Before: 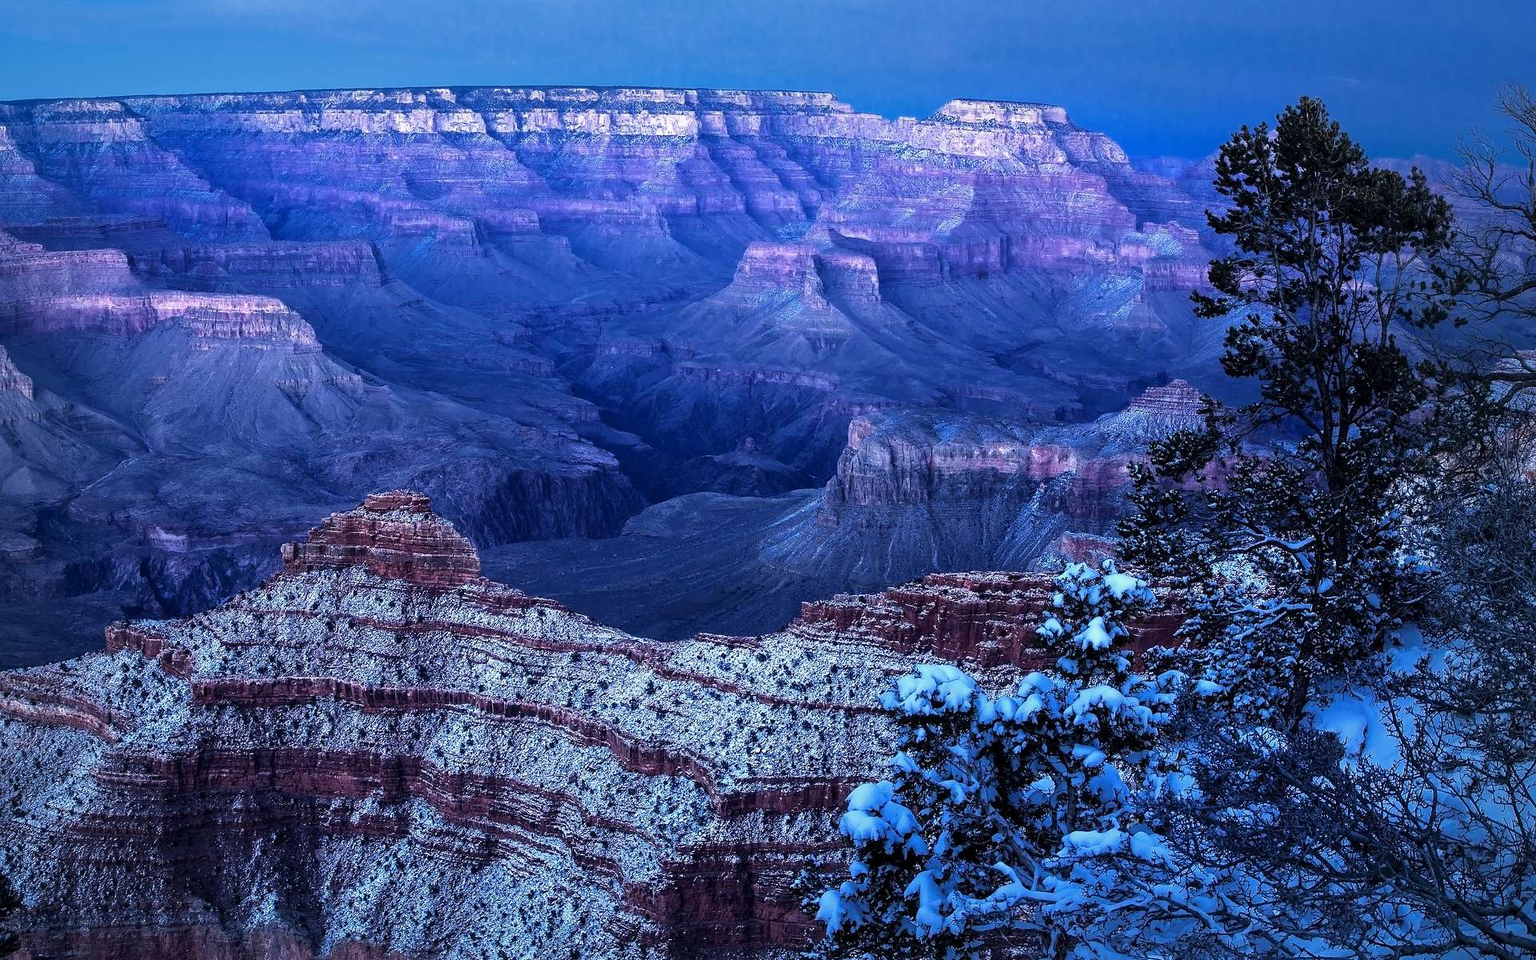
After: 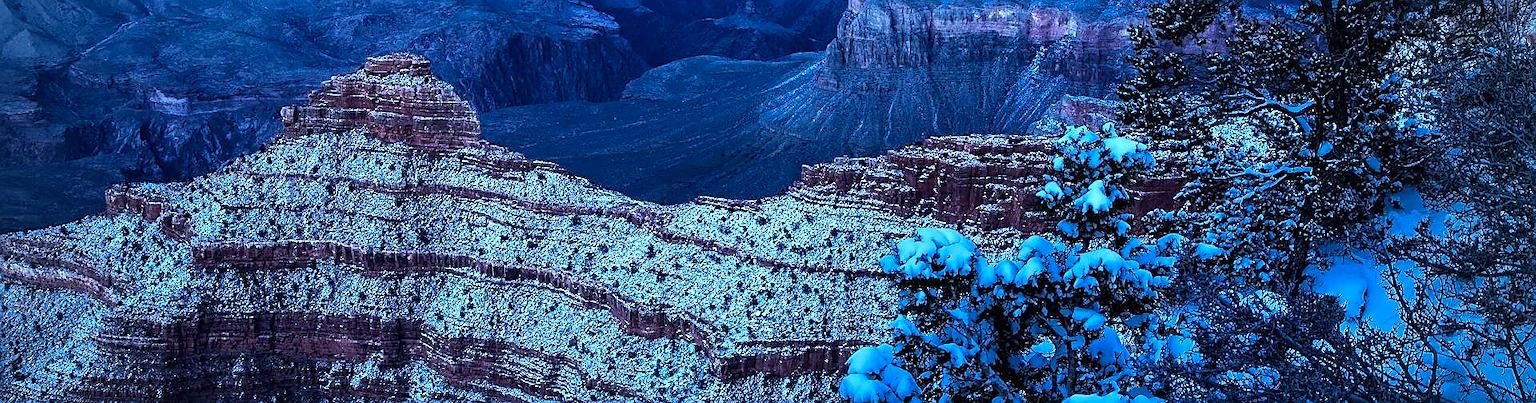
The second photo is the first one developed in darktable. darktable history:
white balance: emerald 1
color correction: highlights a* -10.69, highlights b* -19.19
crop: top 45.551%, bottom 12.262%
sharpen: on, module defaults
